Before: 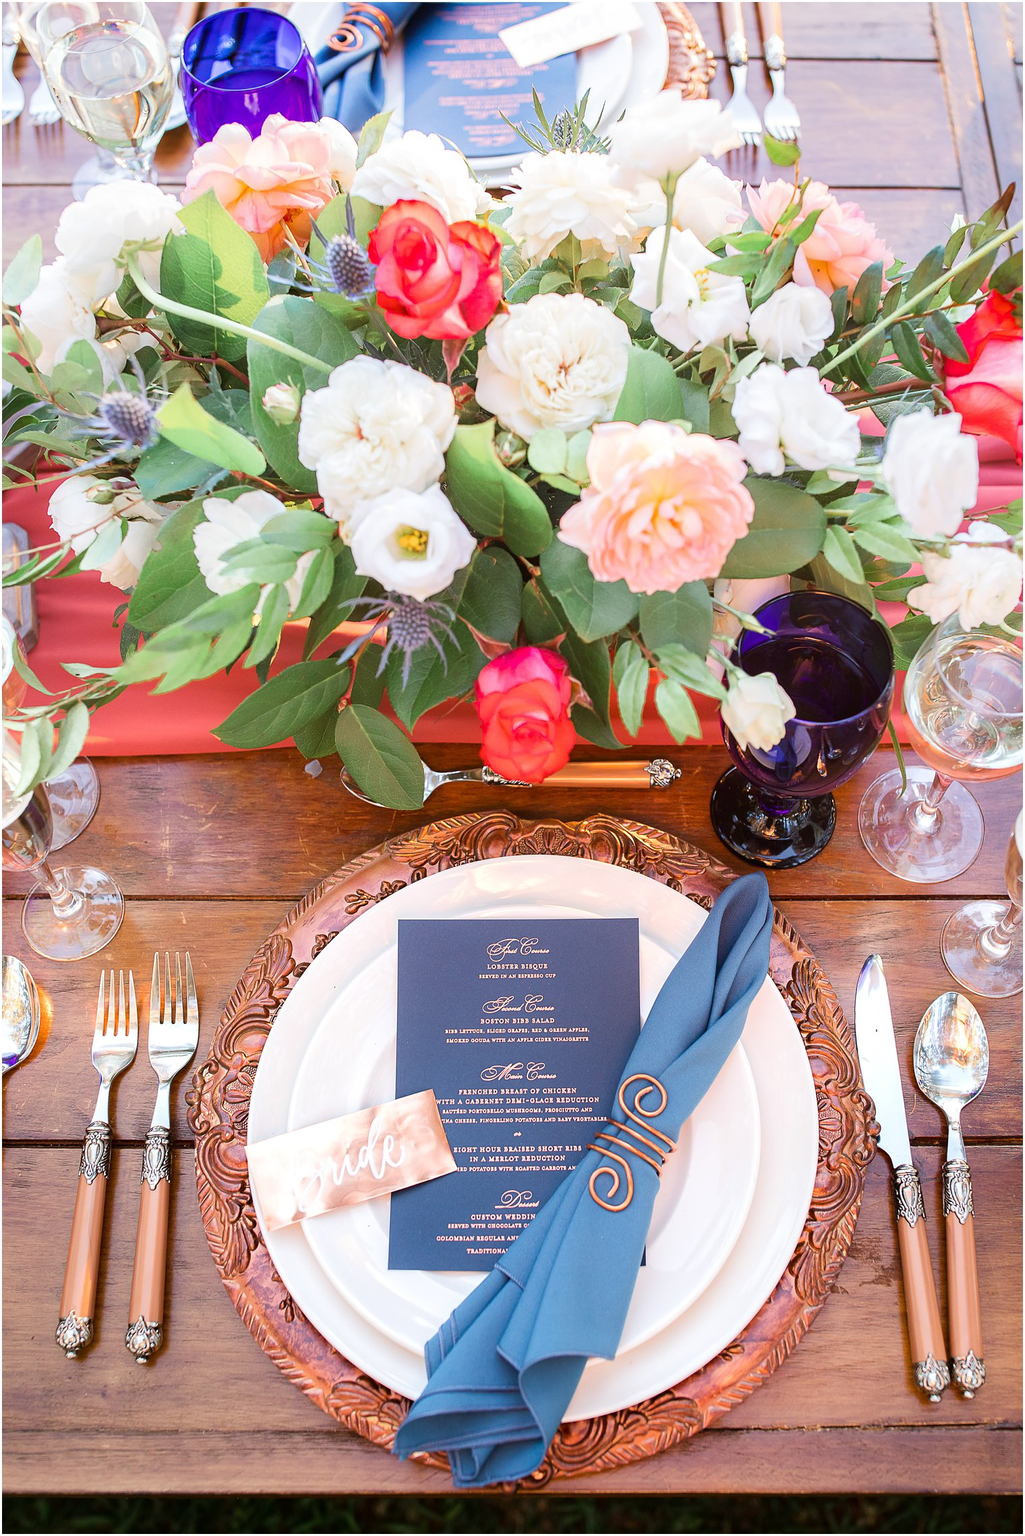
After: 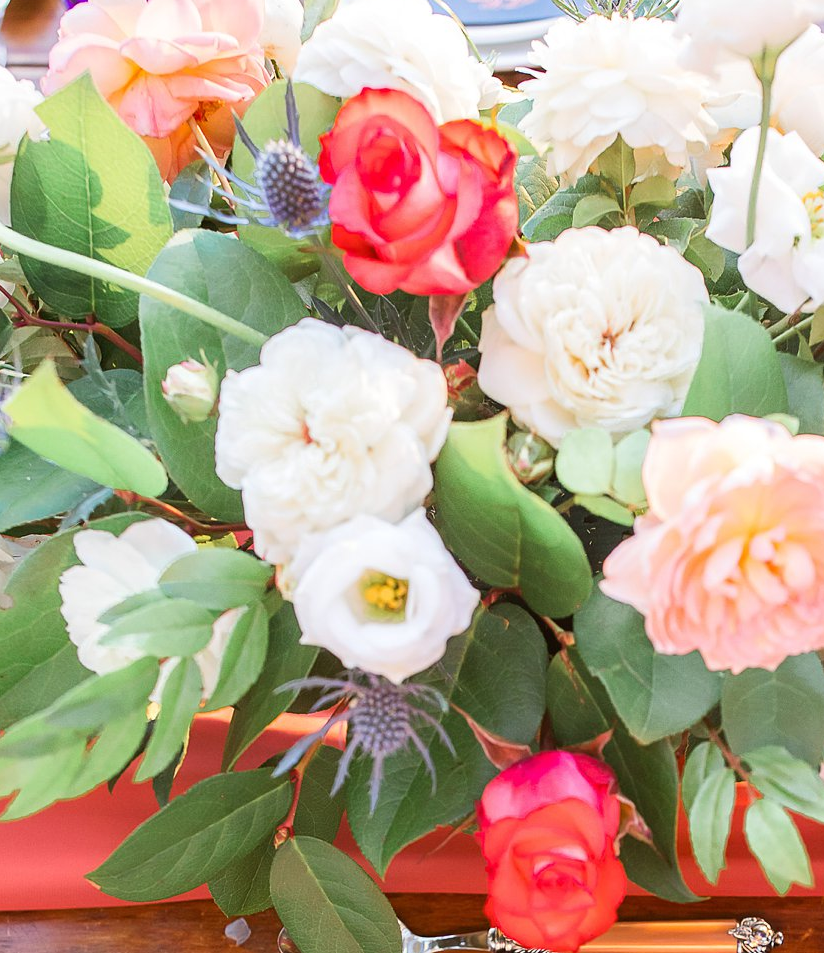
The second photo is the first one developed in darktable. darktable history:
crop: left 14.974%, top 9.153%, right 30.795%, bottom 48.985%
